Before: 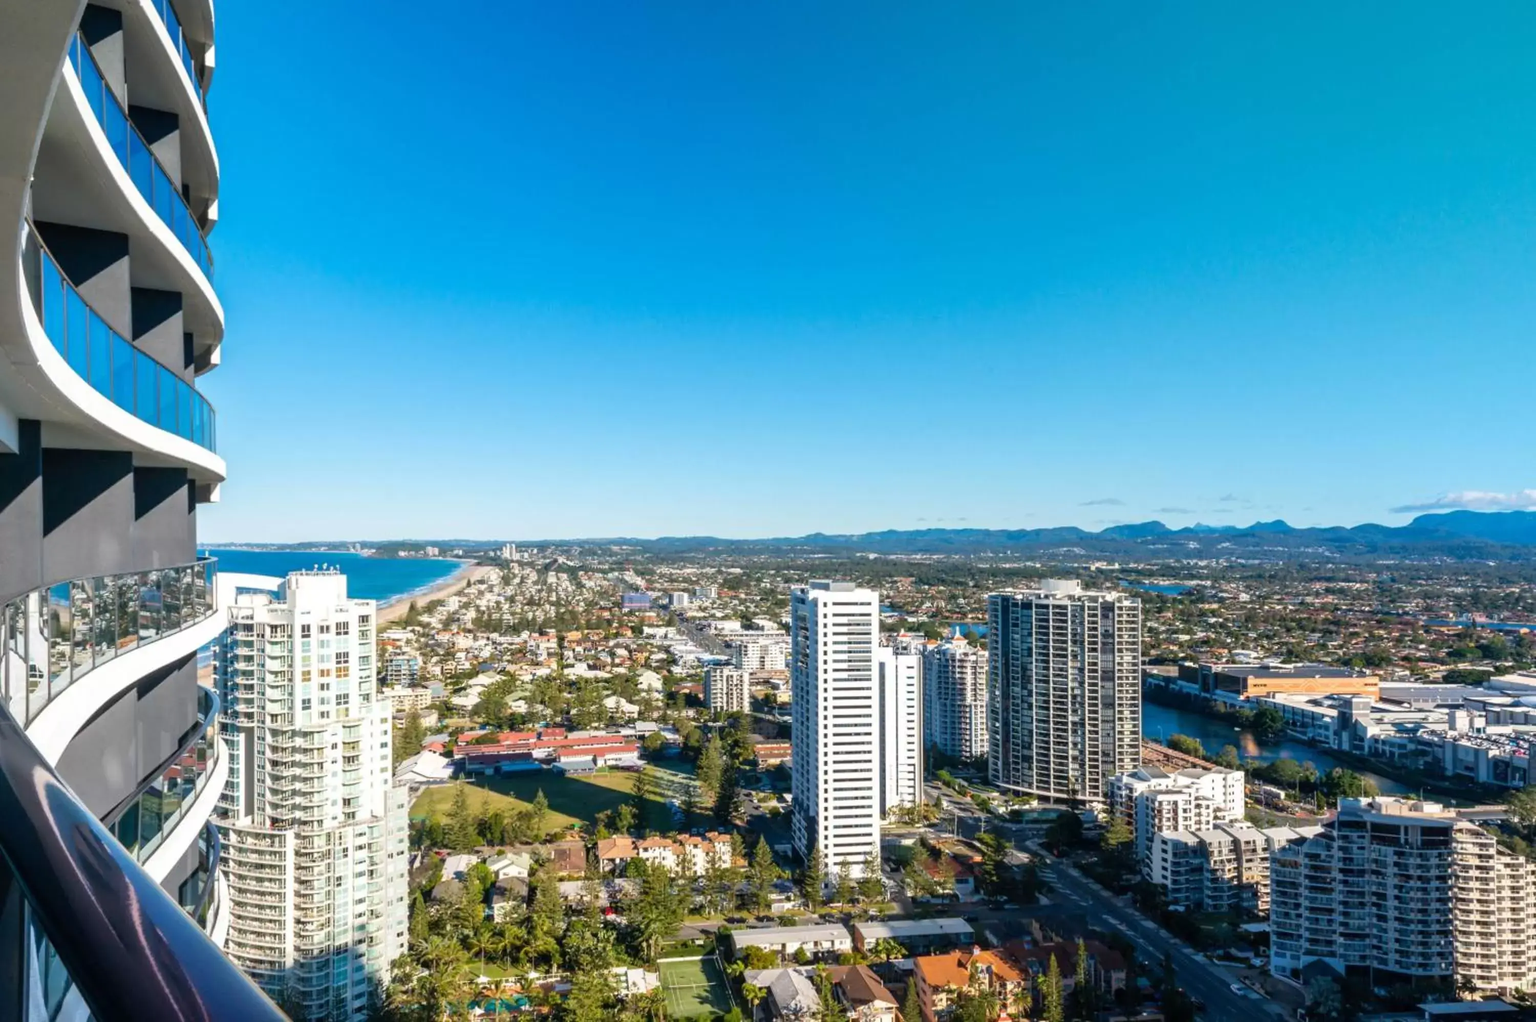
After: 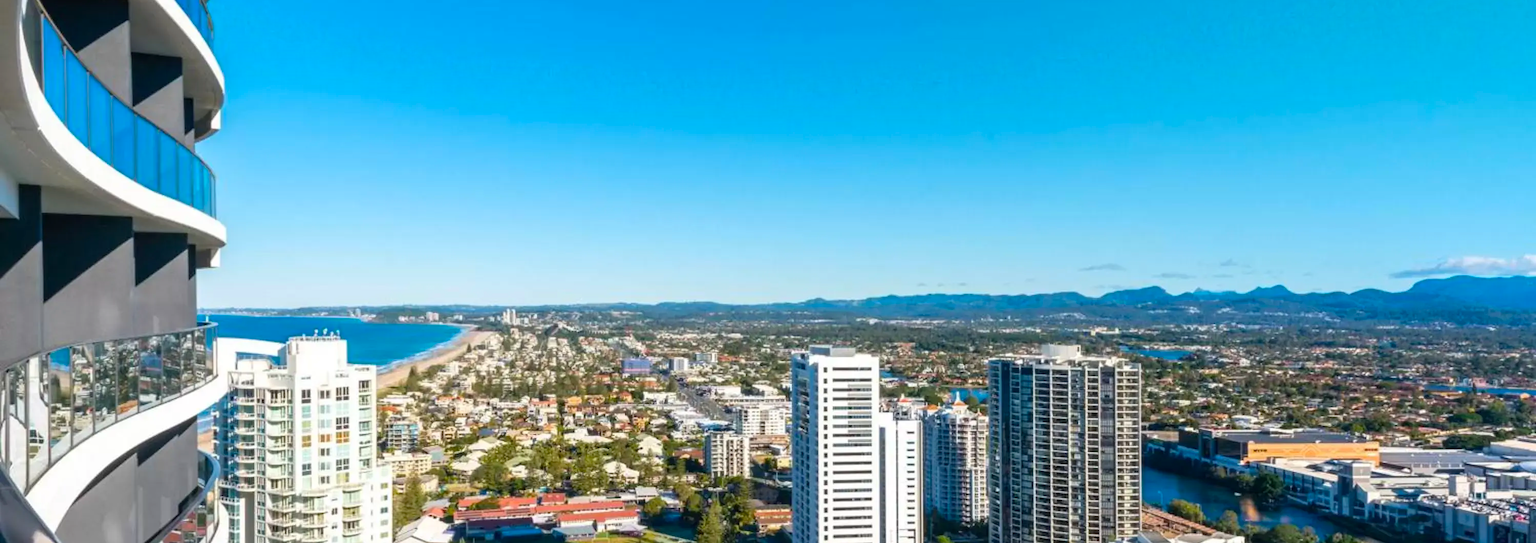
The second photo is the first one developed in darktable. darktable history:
color balance rgb: perceptual saturation grading › global saturation 14.963%, global vibrance 14.308%
crop and rotate: top 23.044%, bottom 23.735%
sharpen: radius 2.85, amount 0.88, threshold 47.464
